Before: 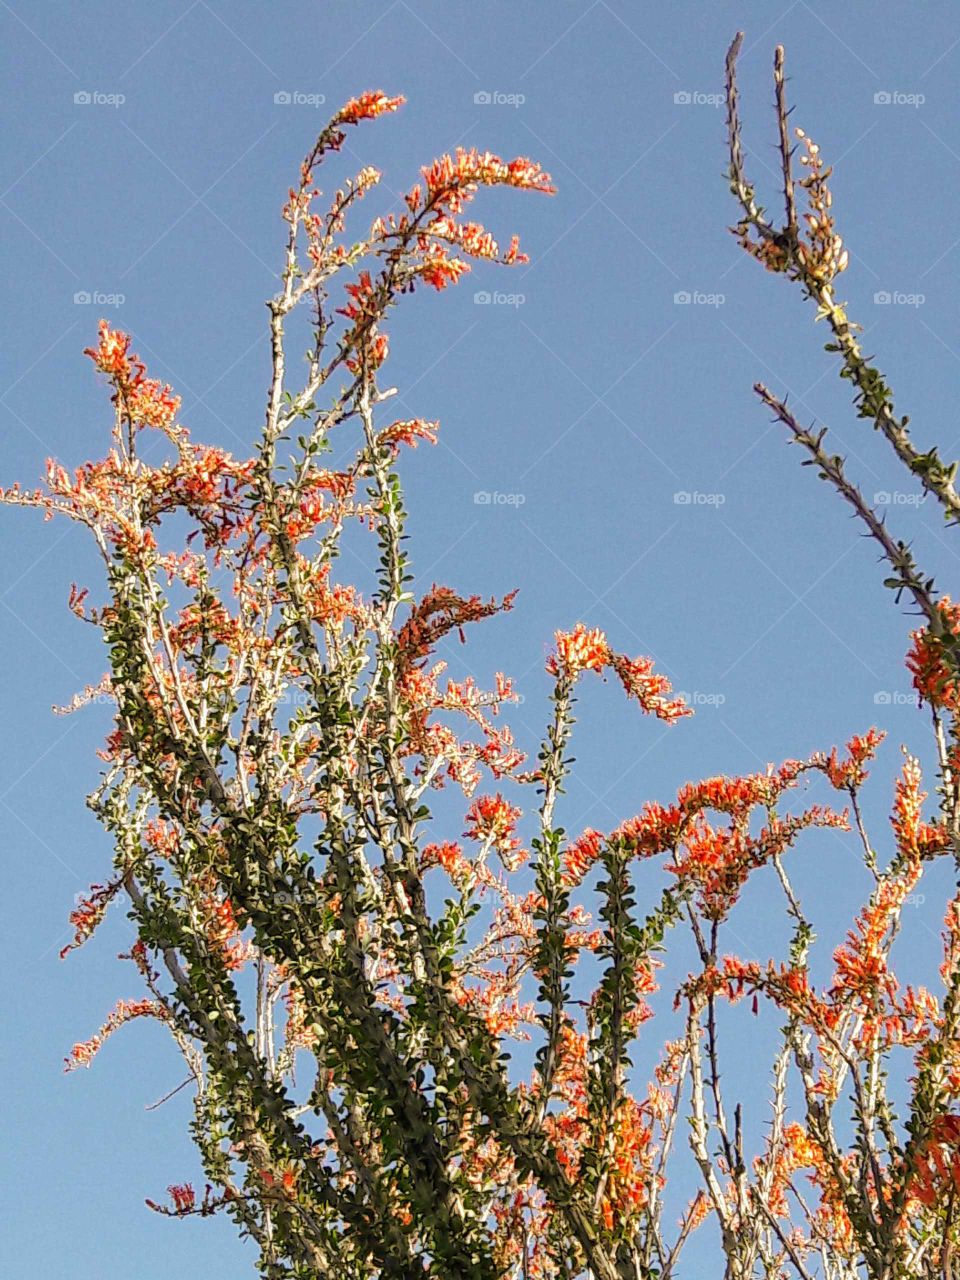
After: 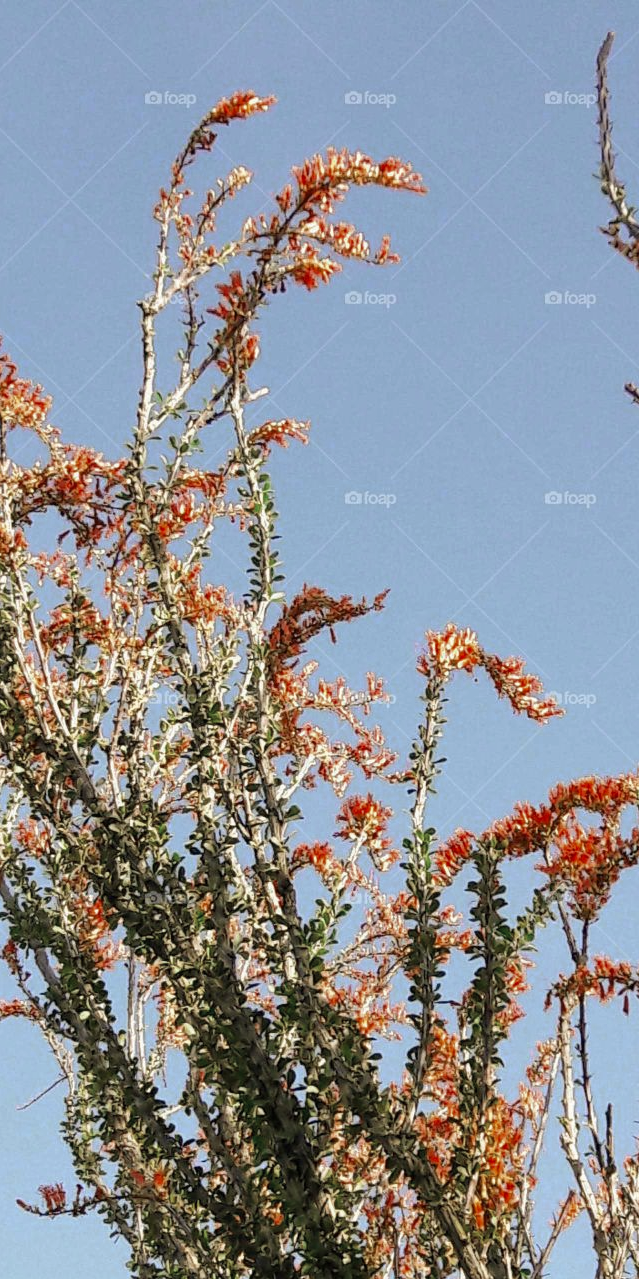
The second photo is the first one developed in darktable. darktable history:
crop and rotate: left 13.466%, right 19.904%
color zones: curves: ch0 [(0, 0.5) (0.125, 0.4) (0.25, 0.5) (0.375, 0.4) (0.5, 0.4) (0.625, 0.6) (0.75, 0.6) (0.875, 0.5)]; ch1 [(0, 0.35) (0.125, 0.45) (0.25, 0.35) (0.375, 0.35) (0.5, 0.35) (0.625, 0.35) (0.75, 0.45) (0.875, 0.35)]; ch2 [(0, 0.6) (0.125, 0.5) (0.25, 0.5) (0.375, 0.6) (0.5, 0.6) (0.625, 0.5) (0.75, 0.5) (0.875, 0.5)]
